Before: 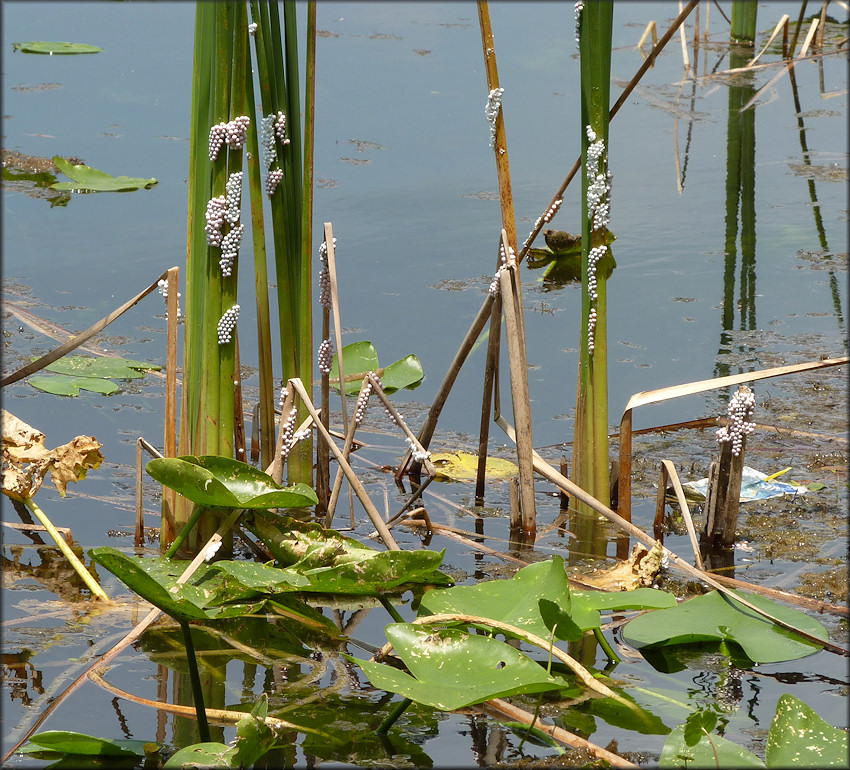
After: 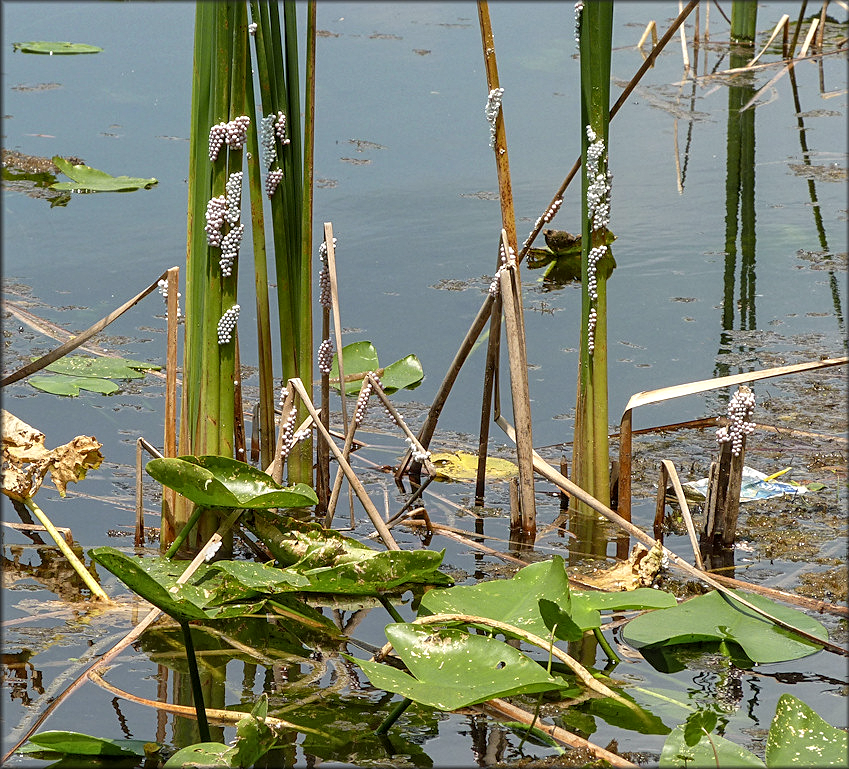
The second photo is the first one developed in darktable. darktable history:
local contrast: on, module defaults
white balance: red 1.009, blue 0.985
sharpen: radius 2.167, amount 0.381, threshold 0
